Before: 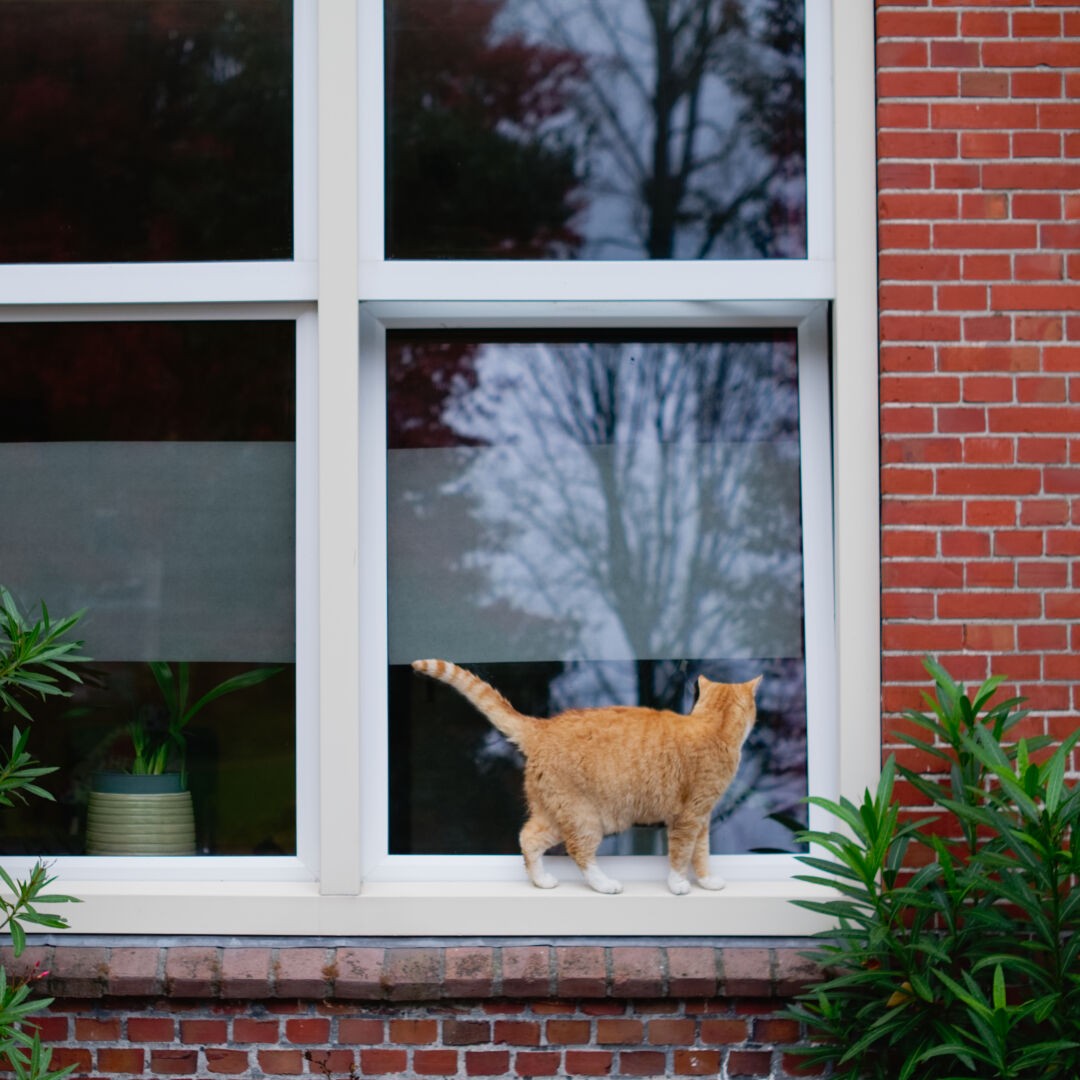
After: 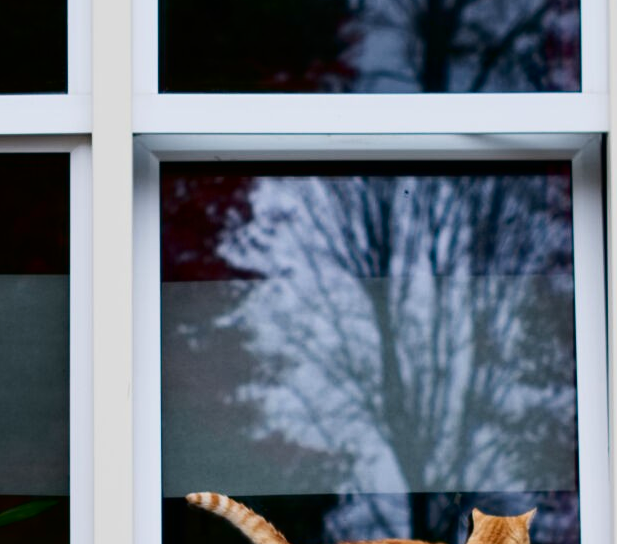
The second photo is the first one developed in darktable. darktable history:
crop: left 20.932%, top 15.471%, right 21.848%, bottom 34.081%
contrast brightness saturation: contrast 0.2, brightness -0.11, saturation 0.1
